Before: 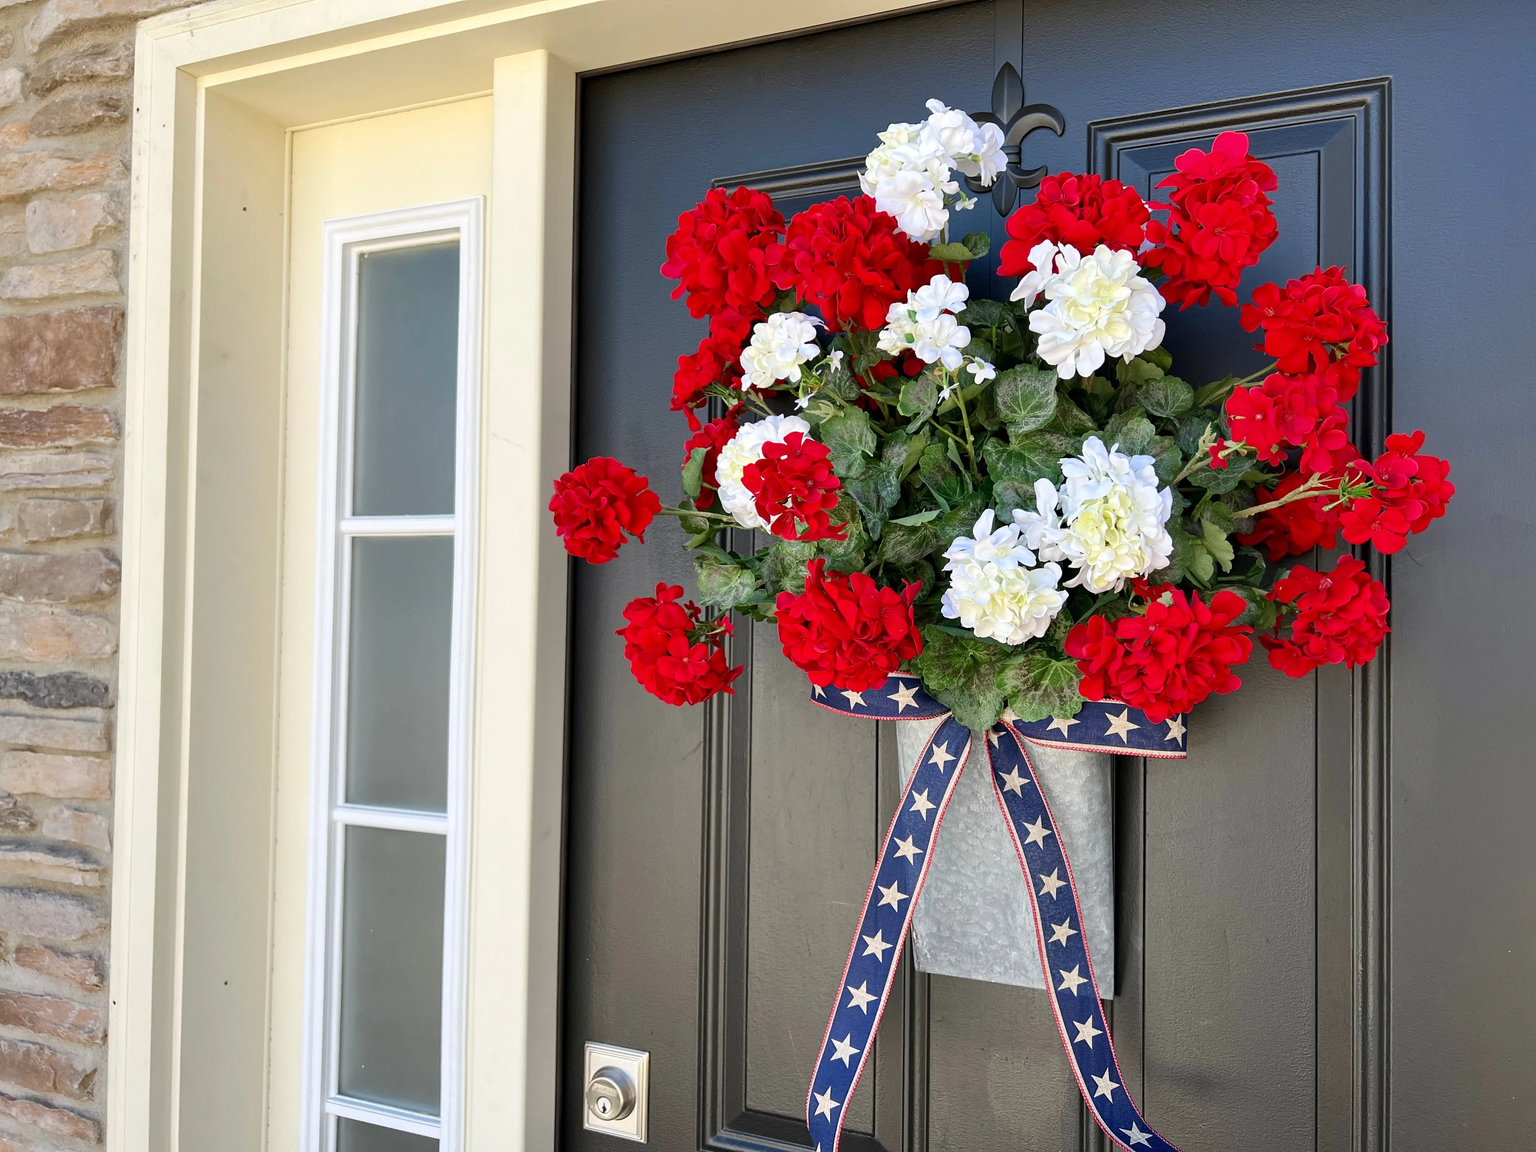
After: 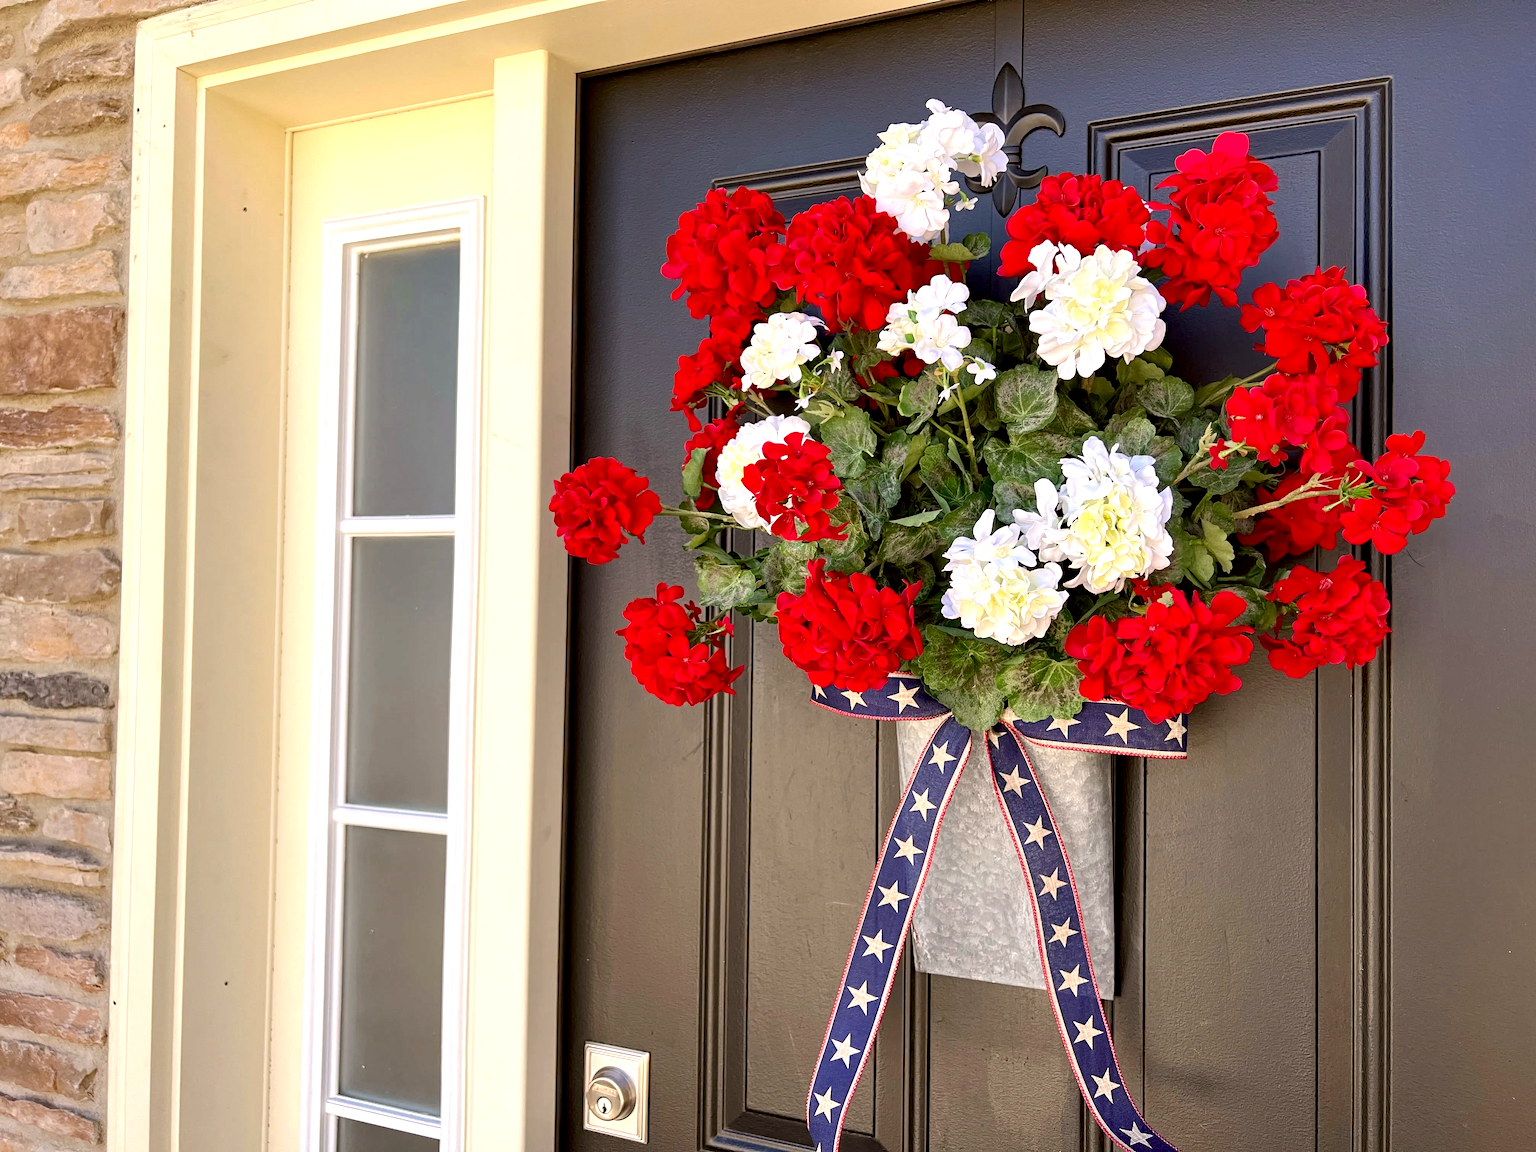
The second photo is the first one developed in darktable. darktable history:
color correction: highlights a* 6.58, highlights b* 8.09, shadows a* 5.47, shadows b* 7.44, saturation 0.923
haze removal: strength 0.294, distance 0.246, compatibility mode true, adaptive false
tone equalizer: on, module defaults
exposure: black level correction 0.004, exposure 0.383 EV, compensate highlight preservation false
